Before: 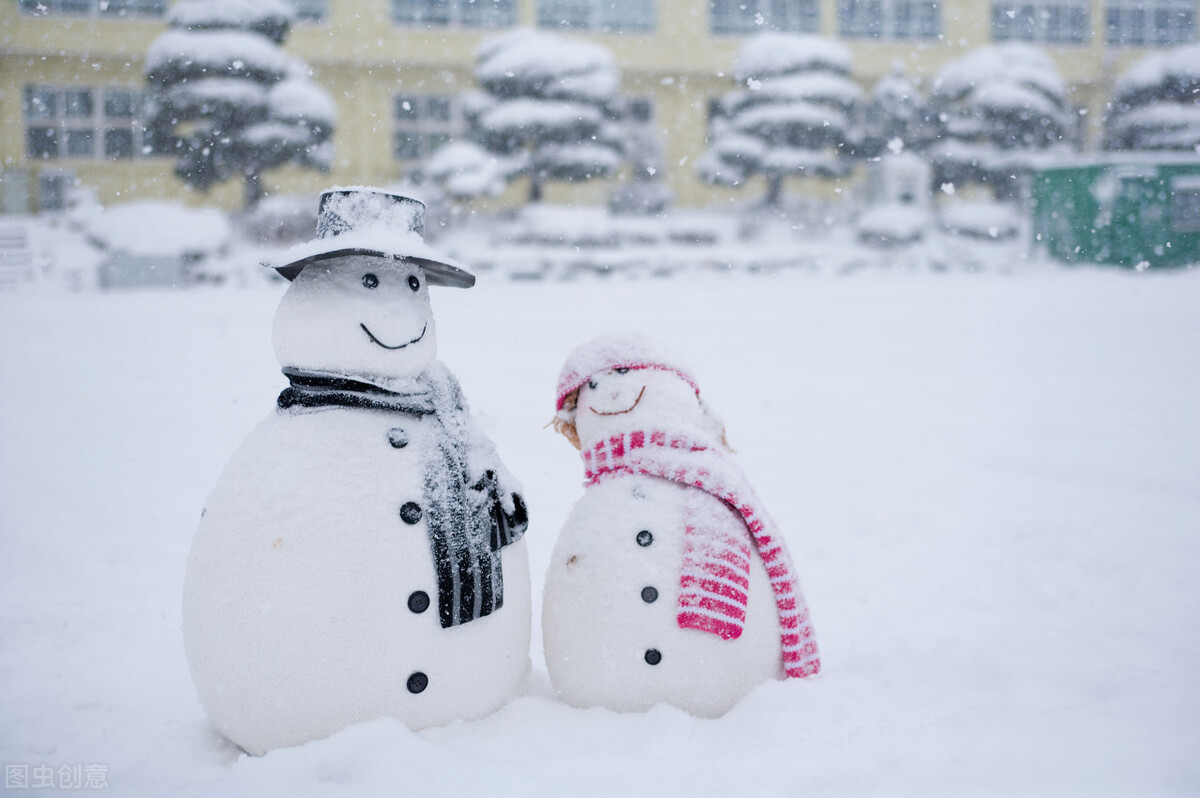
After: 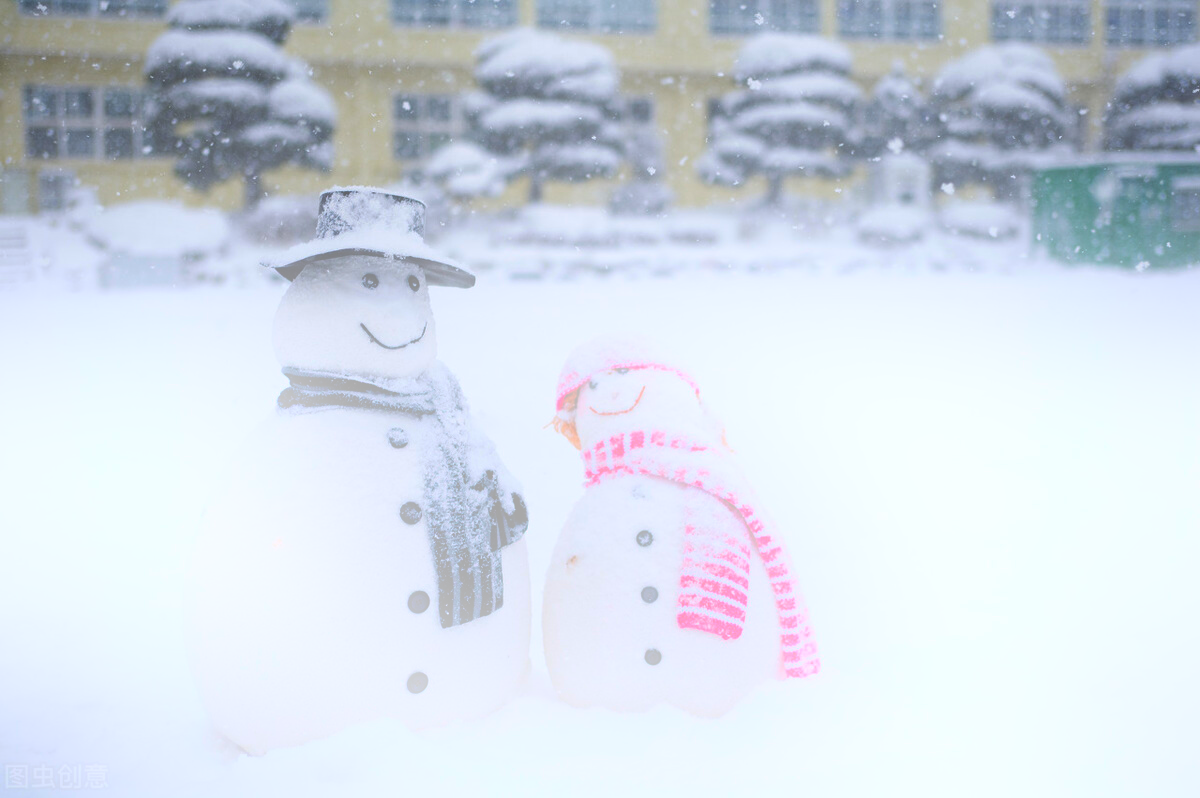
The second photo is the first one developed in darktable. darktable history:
exposure: compensate highlight preservation false
bloom: on, module defaults
color balance rgb: perceptual saturation grading › global saturation 20%, global vibrance 10%
rgb curve: curves: ch0 [(0, 0.186) (0.314, 0.284) (0.775, 0.708) (1, 1)], compensate middle gray true, preserve colors none
